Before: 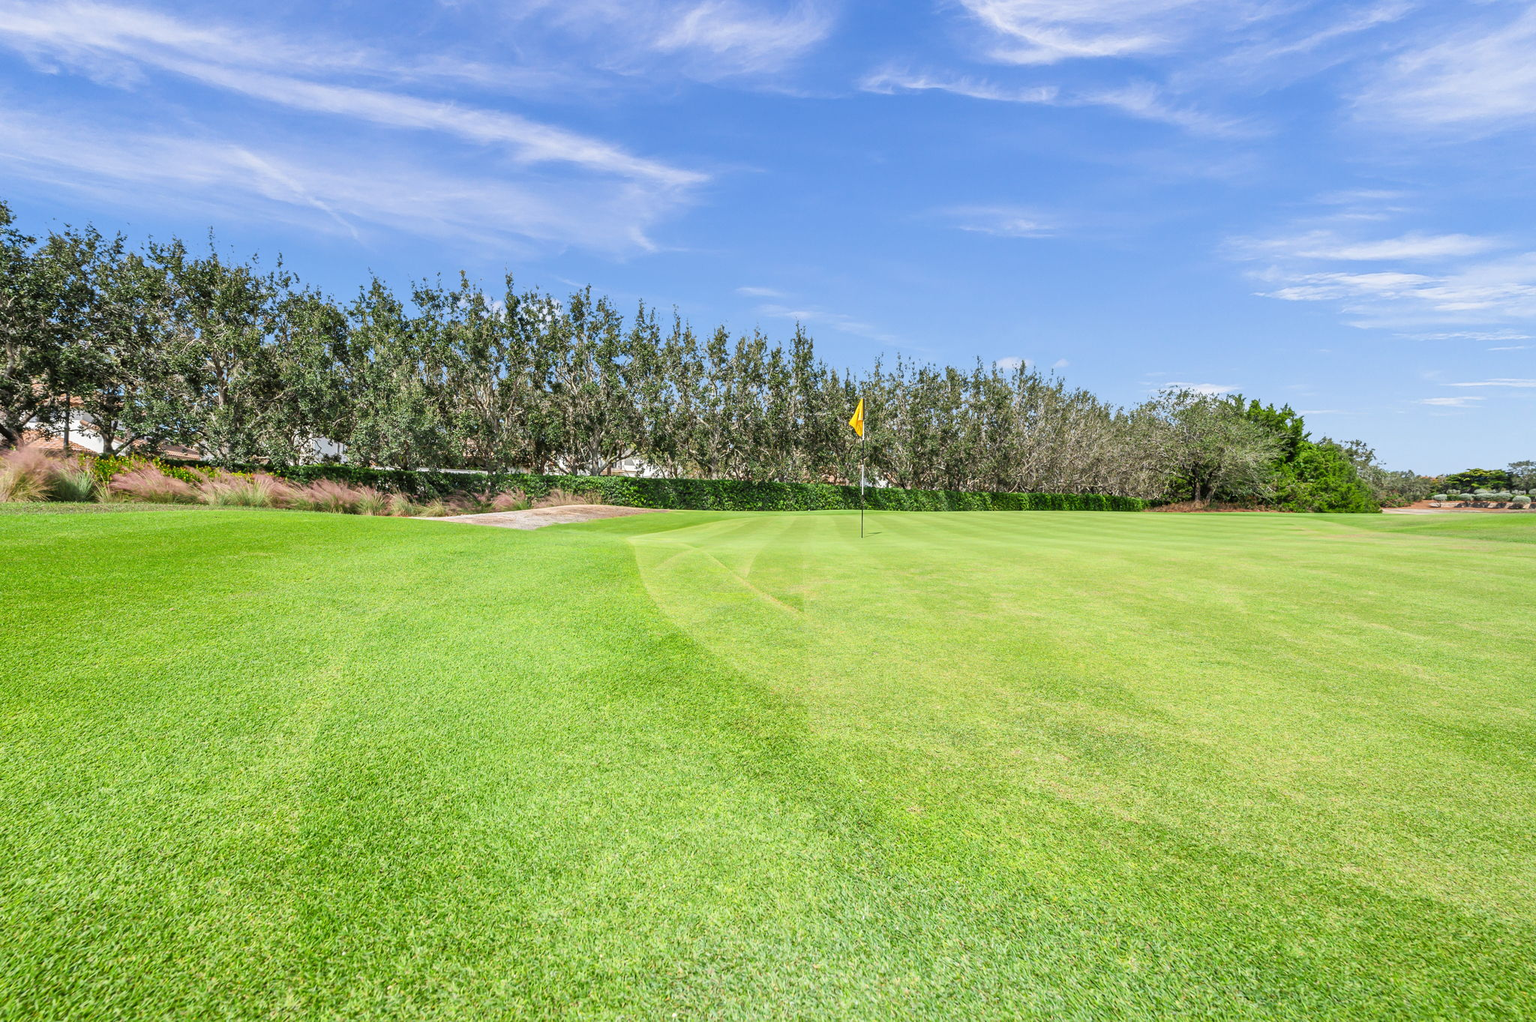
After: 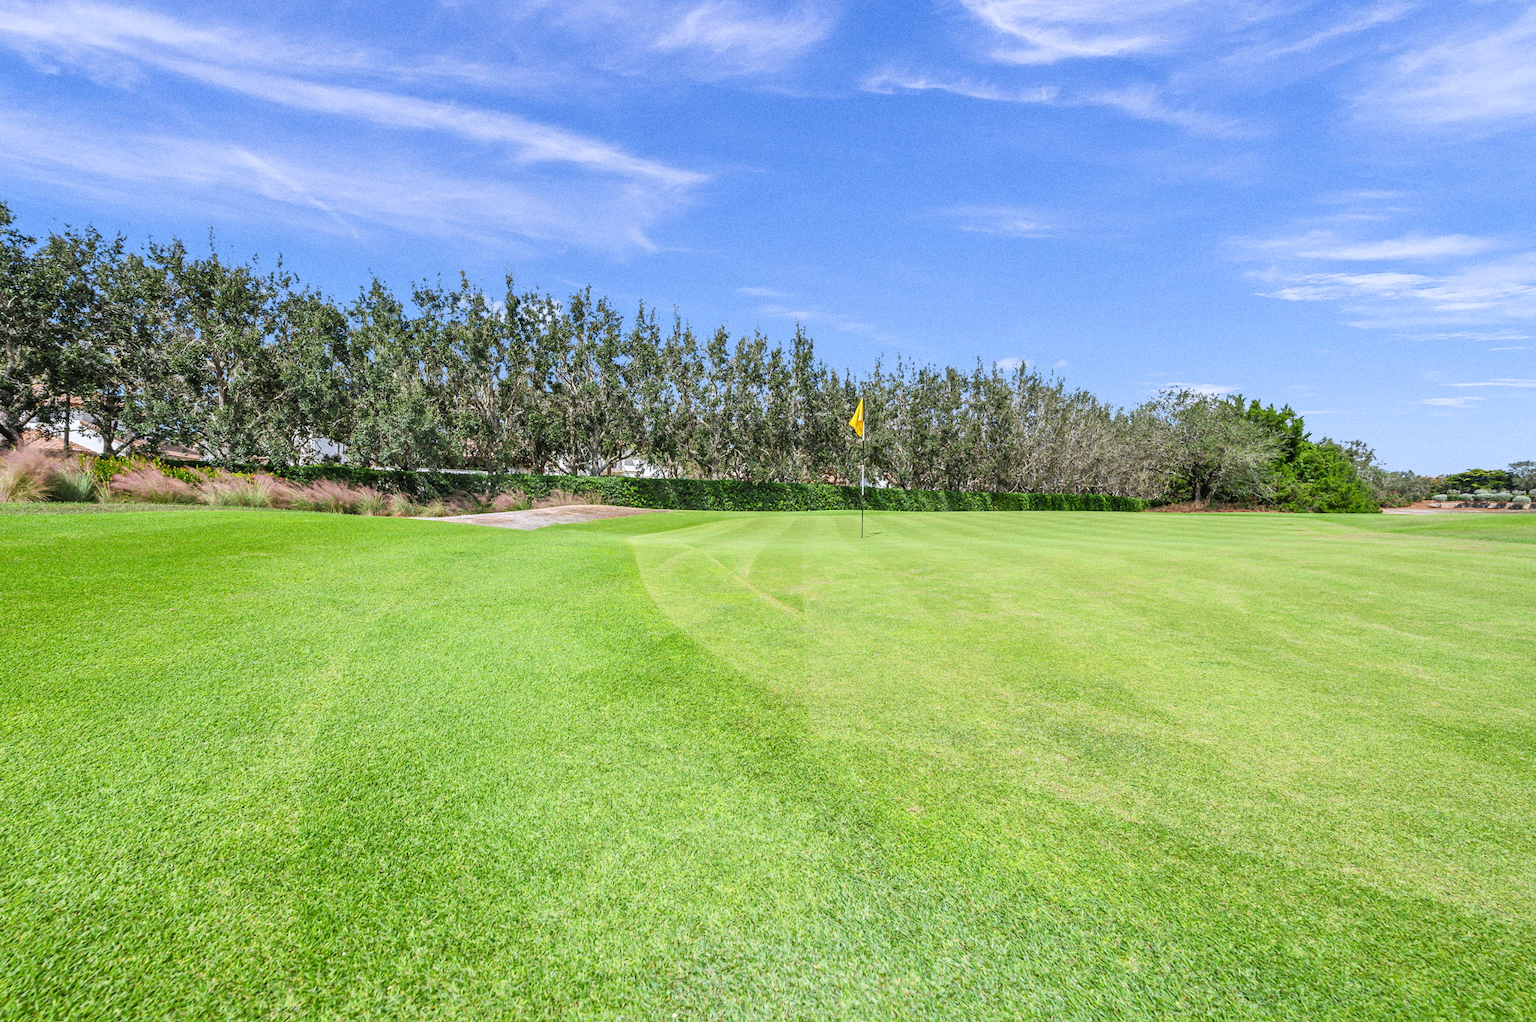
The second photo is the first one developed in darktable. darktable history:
white balance: red 0.984, blue 1.059
grain: on, module defaults
